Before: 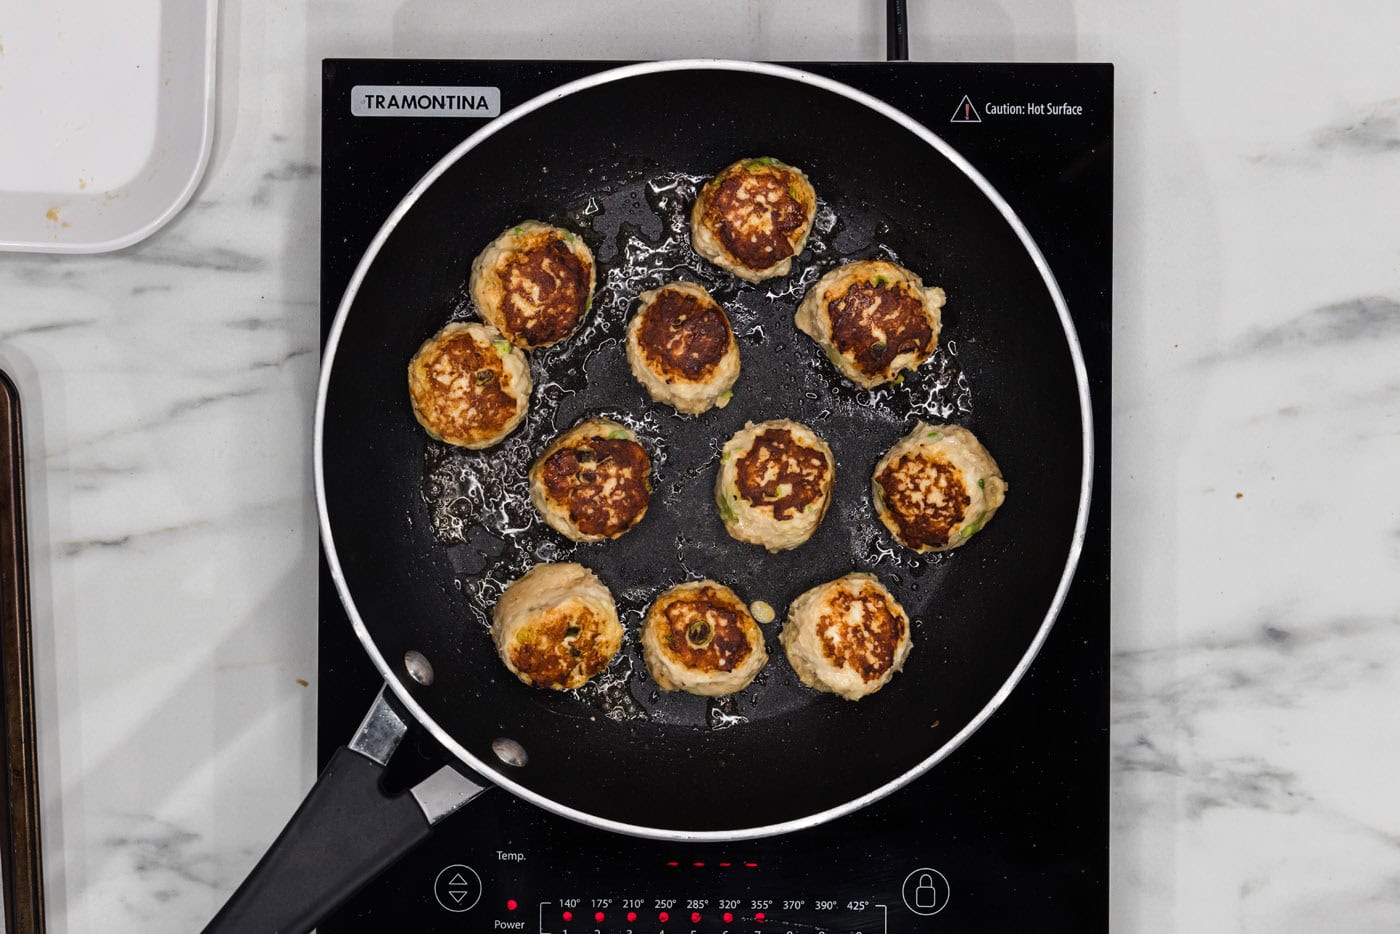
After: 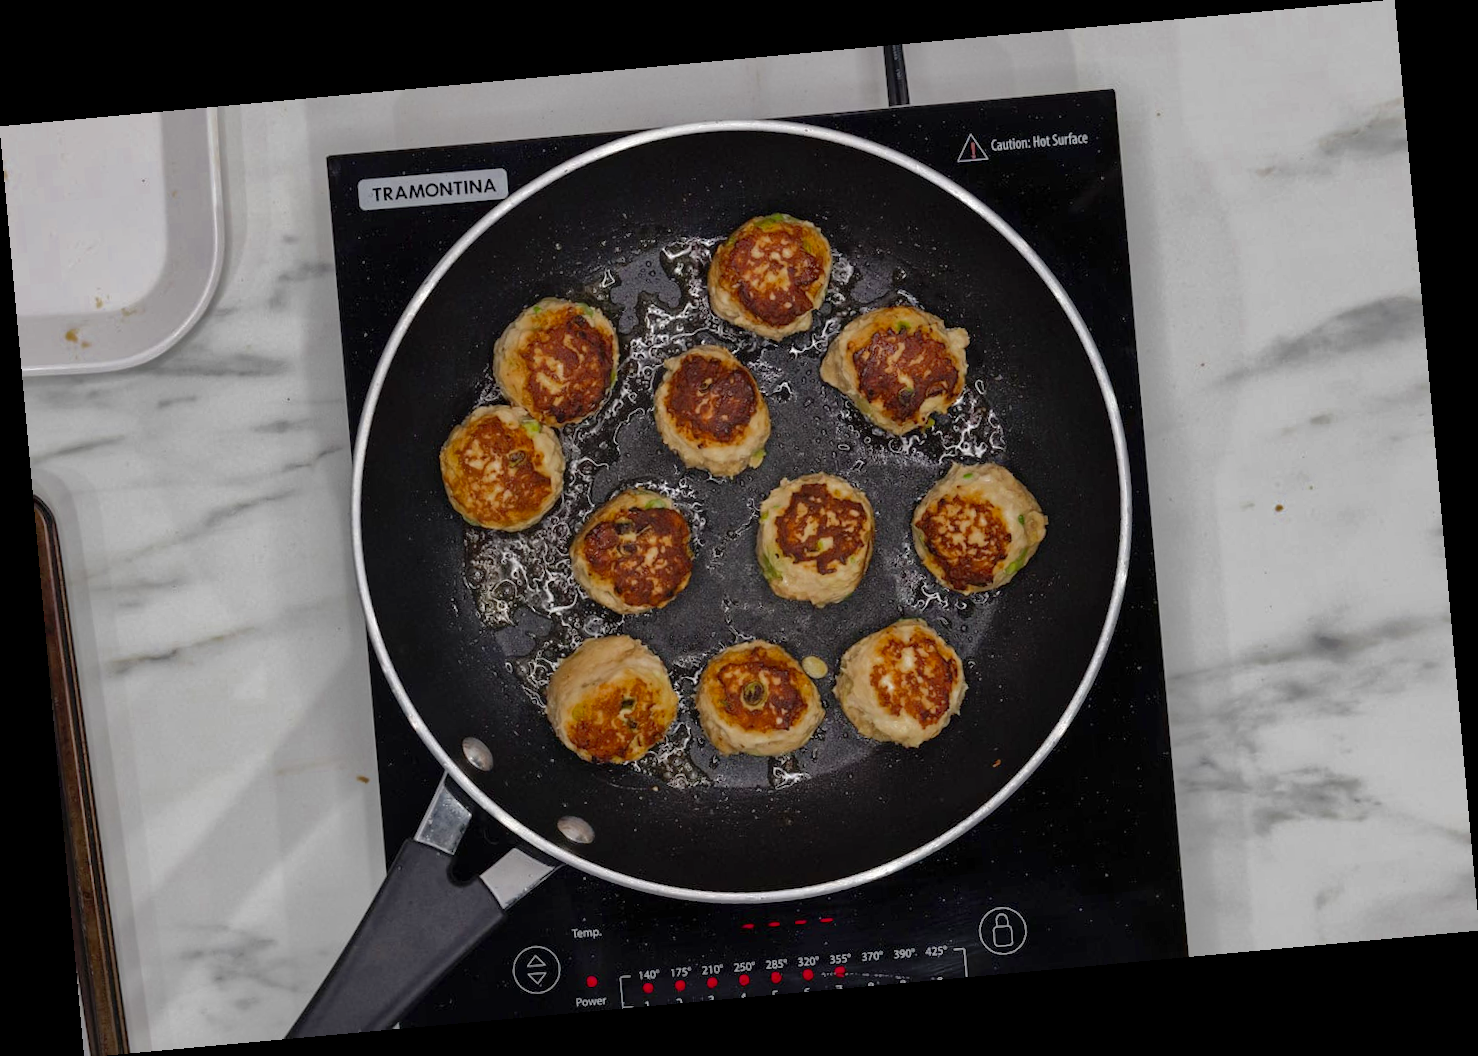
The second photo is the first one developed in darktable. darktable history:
shadows and highlights: highlights -60
local contrast: mode bilateral grid, contrast 100, coarseness 100, detail 108%, midtone range 0.2
color zones: curves: ch0 [(0.27, 0.396) (0.563, 0.504) (0.75, 0.5) (0.787, 0.307)]
rotate and perspective: rotation -5.2°, automatic cropping off
